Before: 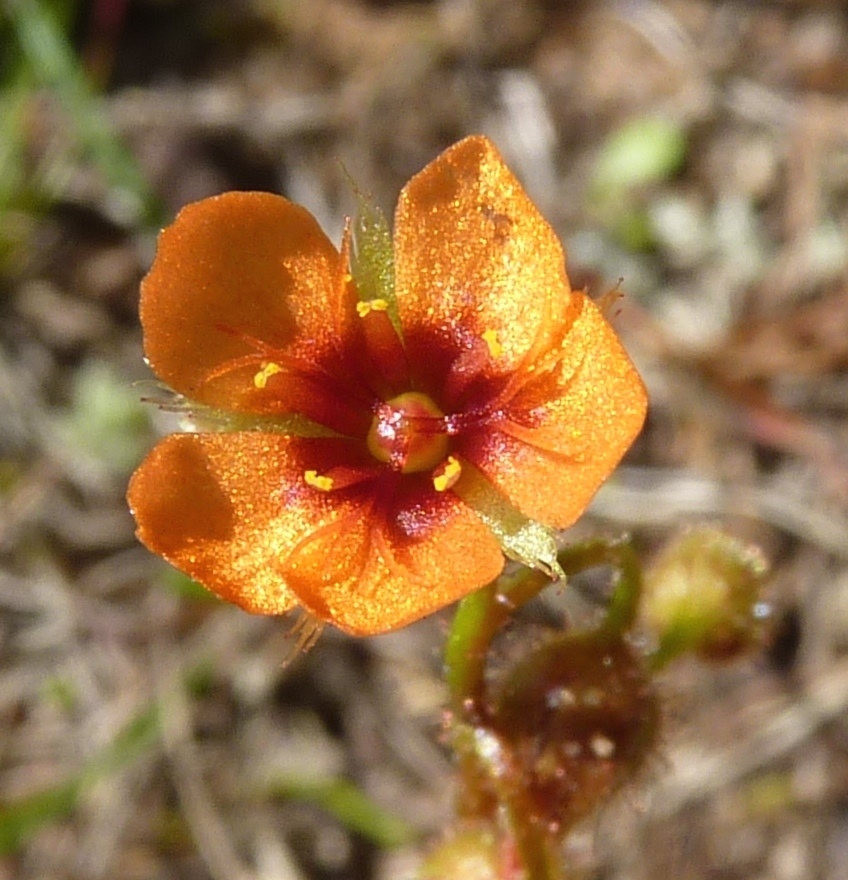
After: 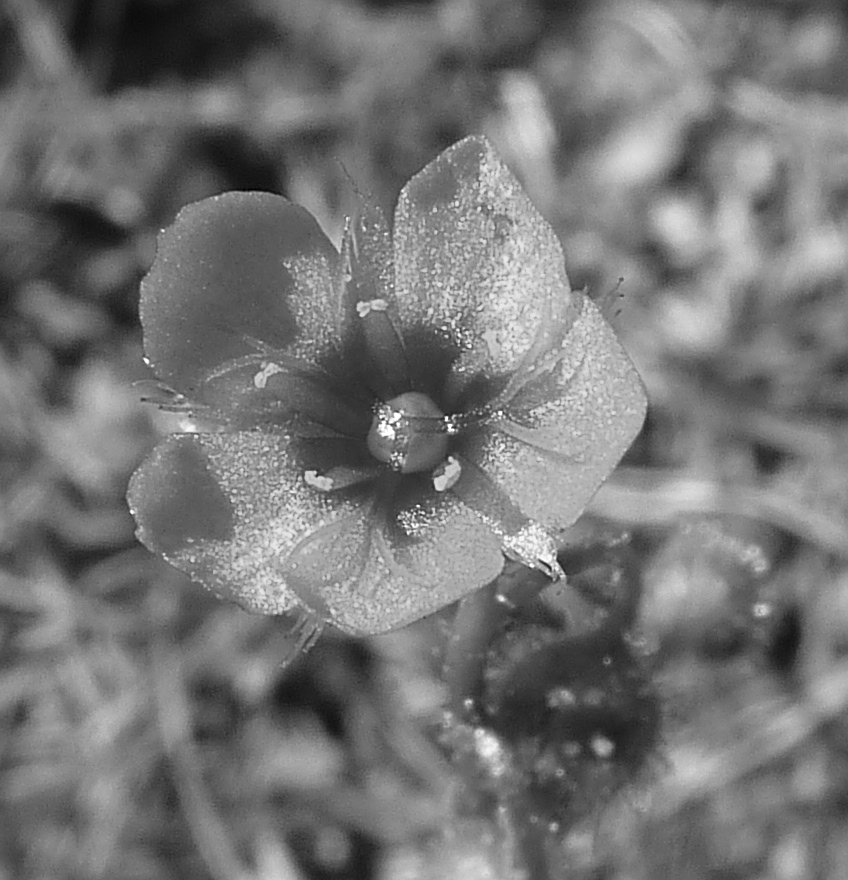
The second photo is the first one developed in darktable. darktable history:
color zones: curves: ch0 [(0, 0.613) (0.01, 0.613) (0.245, 0.448) (0.498, 0.529) (0.642, 0.665) (0.879, 0.777) (0.99, 0.613)]; ch1 [(0, 0) (0.143, 0) (0.286, 0) (0.429, 0) (0.571, 0) (0.714, 0) (0.857, 0)]
sharpen: on, module defaults
